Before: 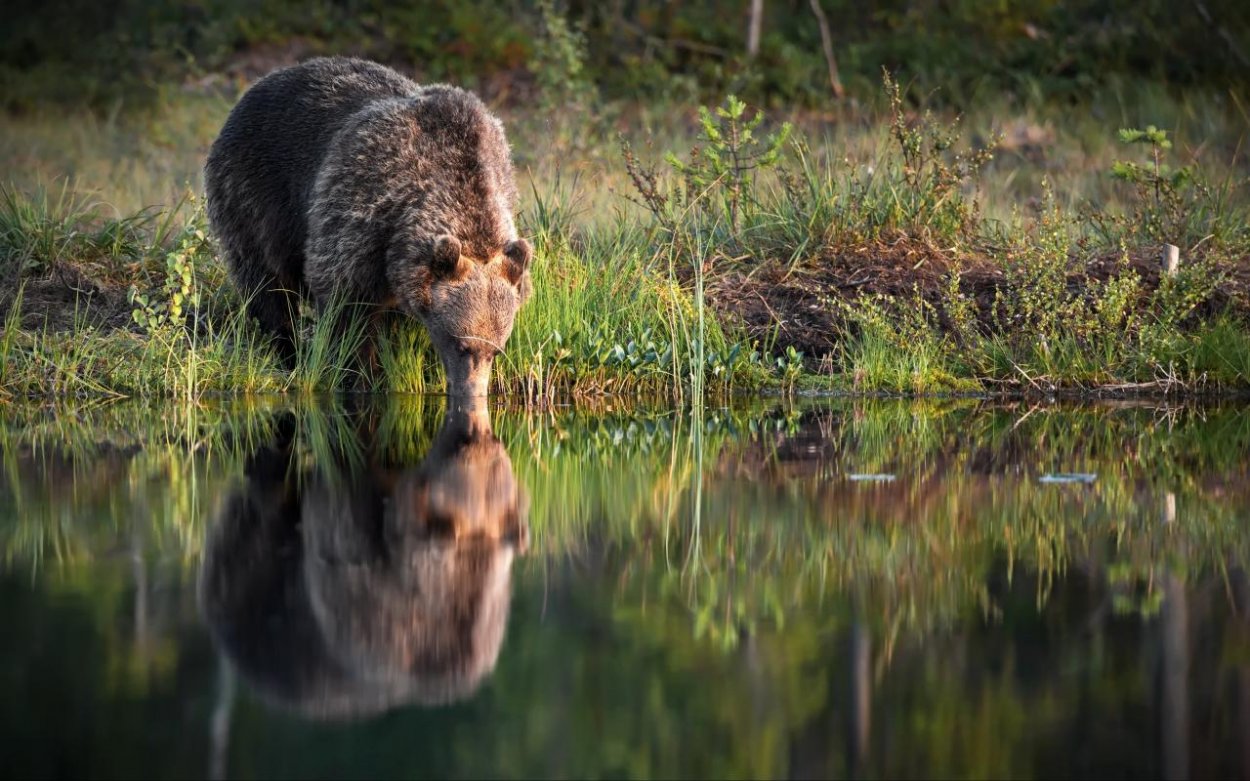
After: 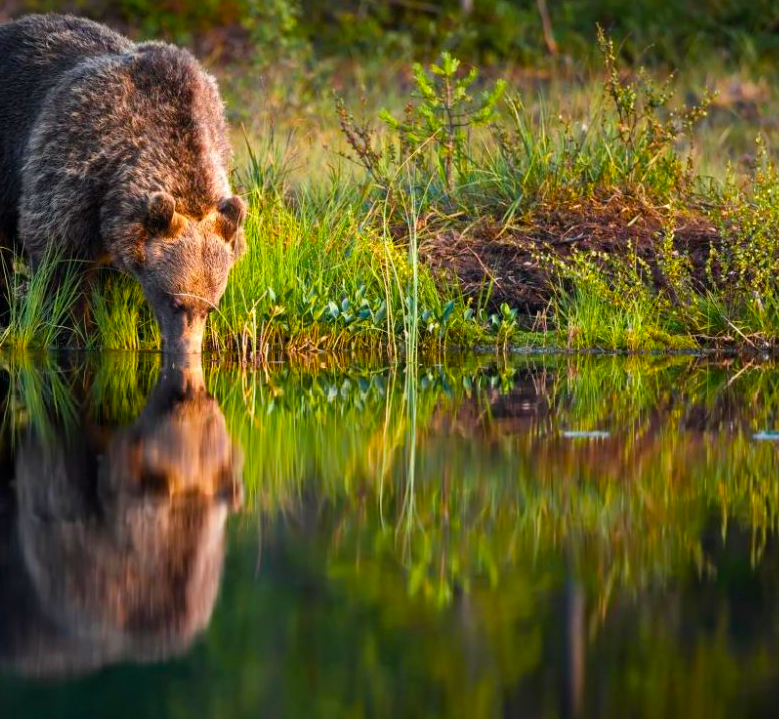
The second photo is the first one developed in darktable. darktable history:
velvia: strength 51%, mid-tones bias 0.51
graduated density: rotation -180°, offset 27.42
crop and rotate: left 22.918%, top 5.629%, right 14.711%, bottom 2.247%
